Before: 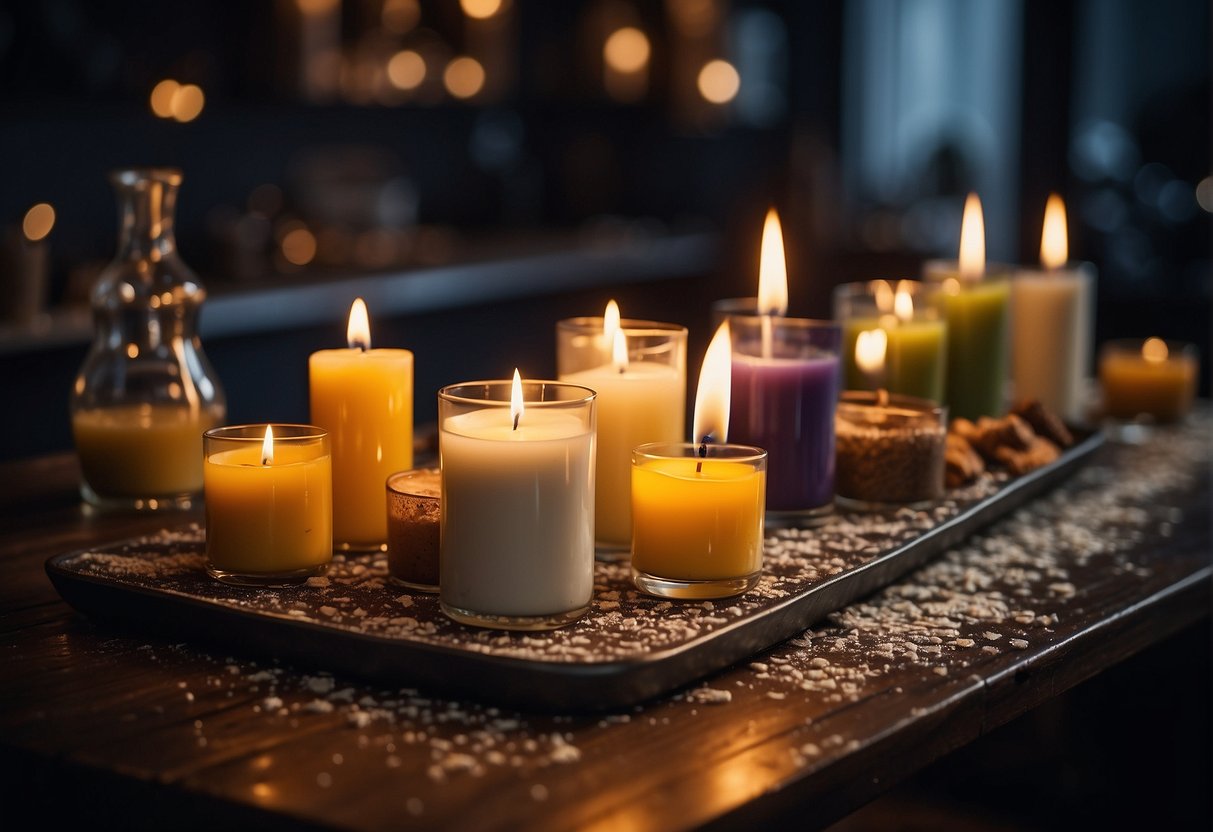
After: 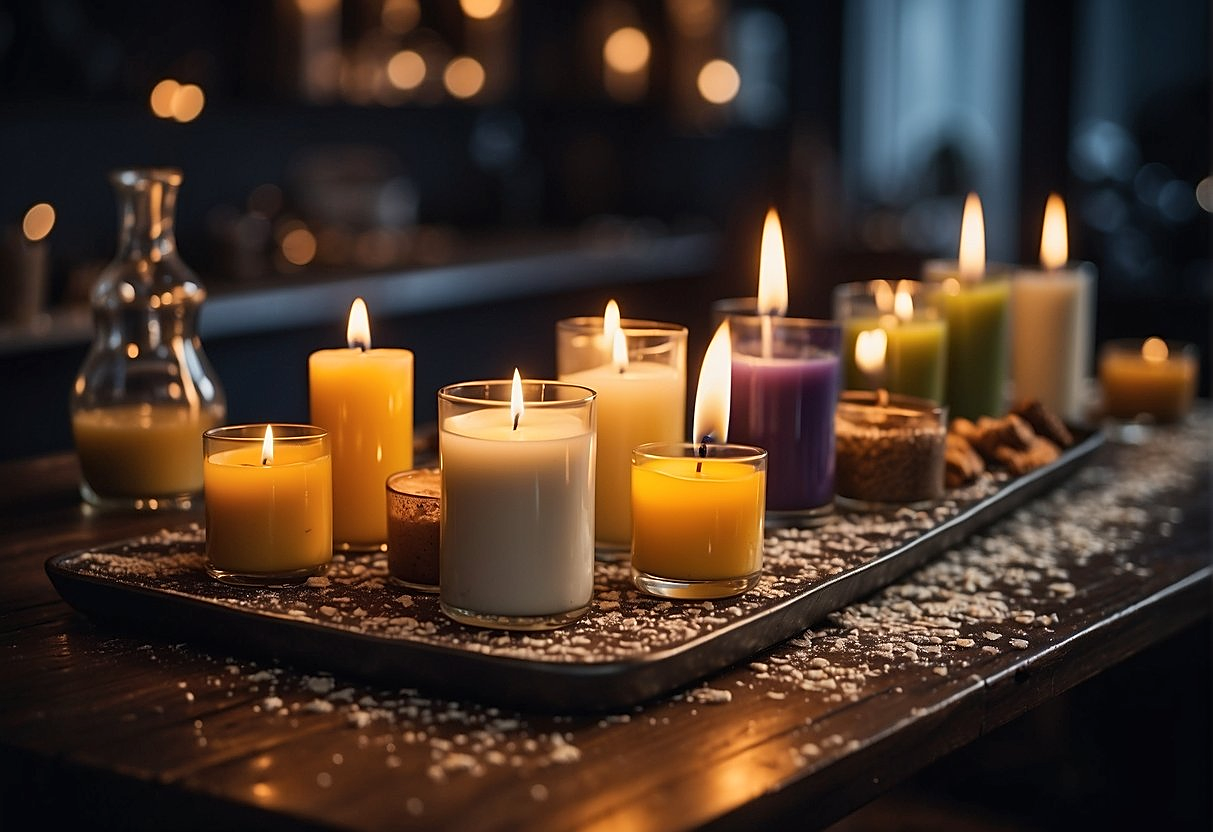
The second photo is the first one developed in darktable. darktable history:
sharpen: on, module defaults
shadows and highlights: radius 125.46, shadows 30.51, highlights -30.51, low approximation 0.01, soften with gaussian
